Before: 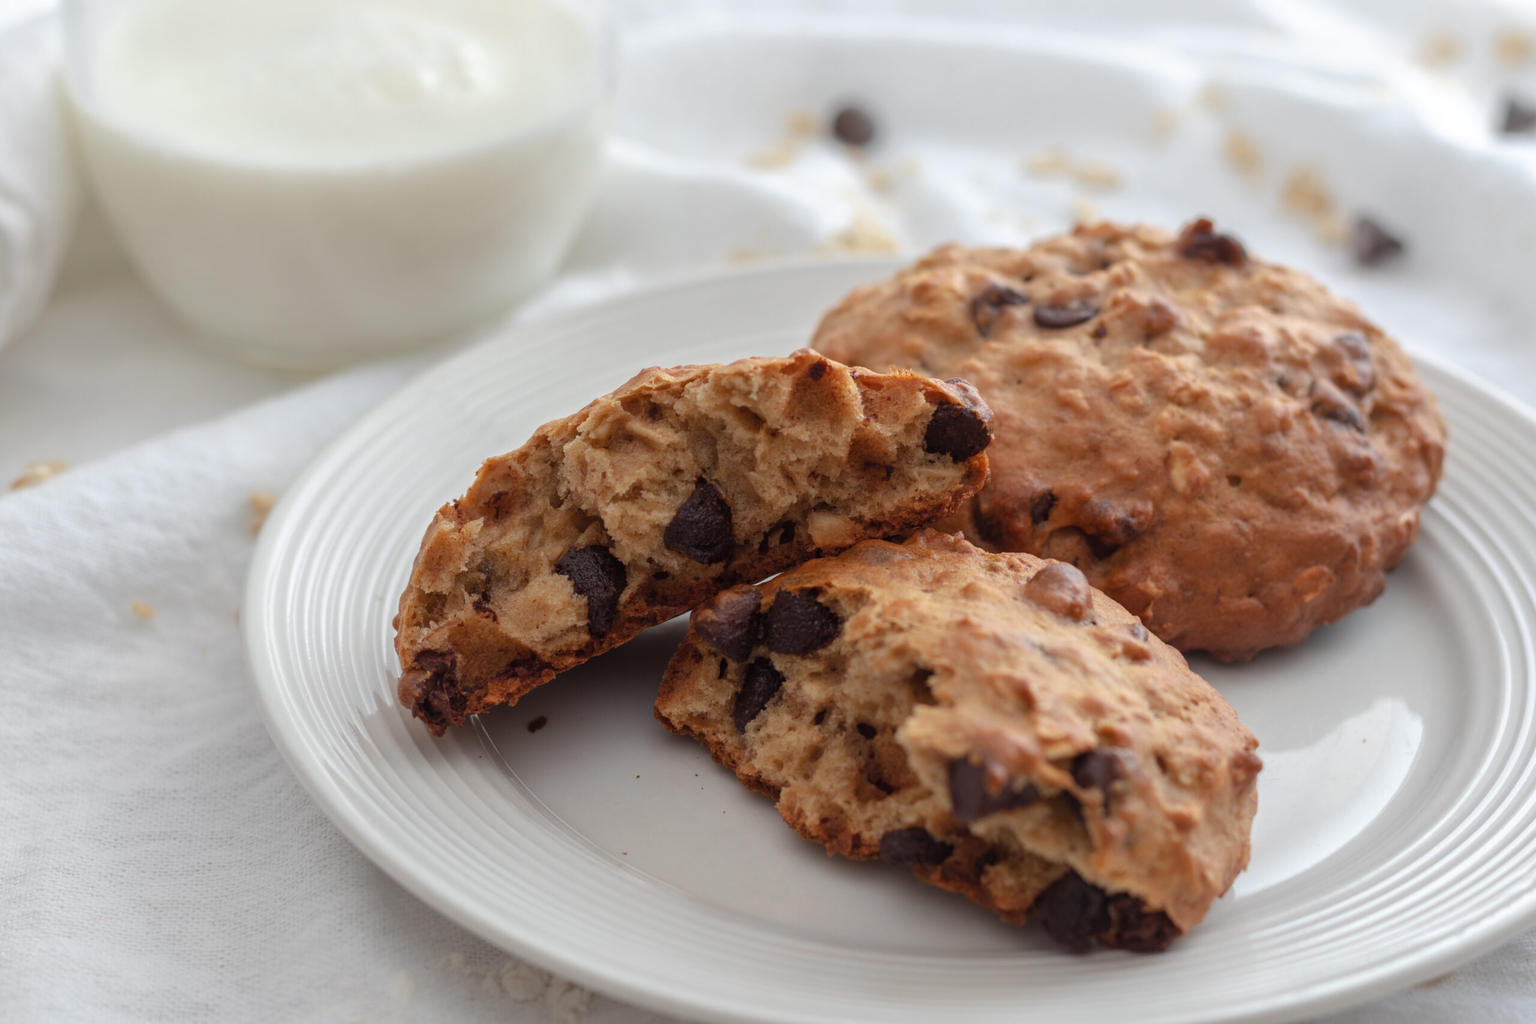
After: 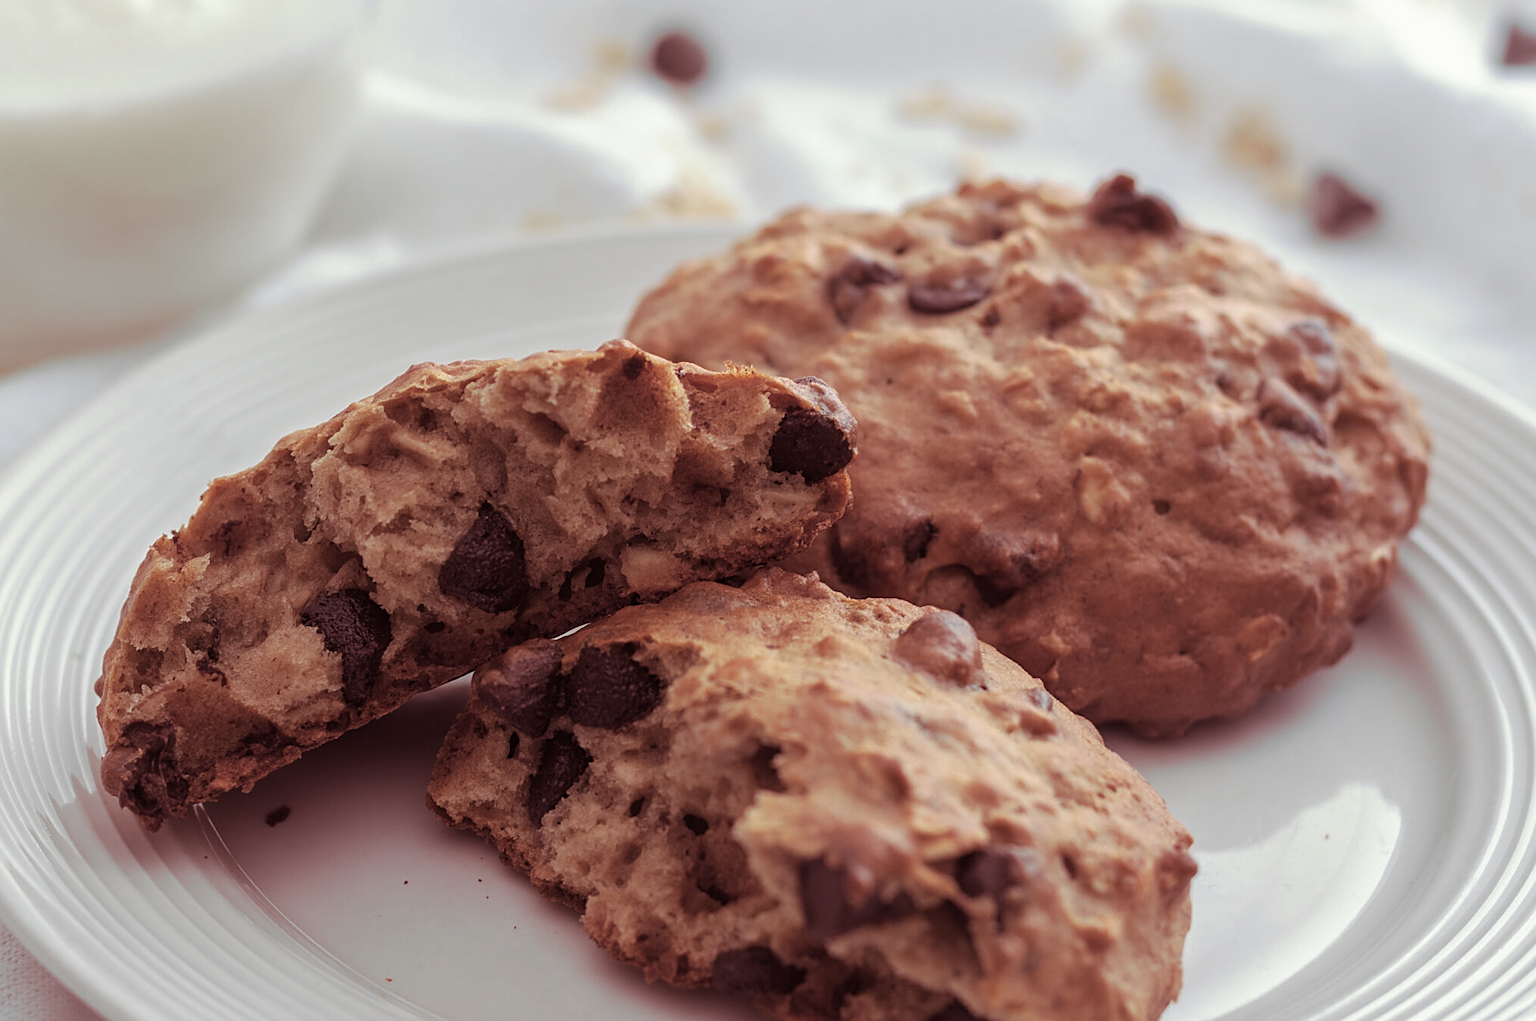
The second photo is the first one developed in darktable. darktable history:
exposure: exposure -0.048 EV, compensate highlight preservation false
split-toning: on, module defaults
sharpen: on, module defaults
crop and rotate: left 20.74%, top 7.912%, right 0.375%, bottom 13.378%
color contrast: green-magenta contrast 0.84, blue-yellow contrast 0.86
